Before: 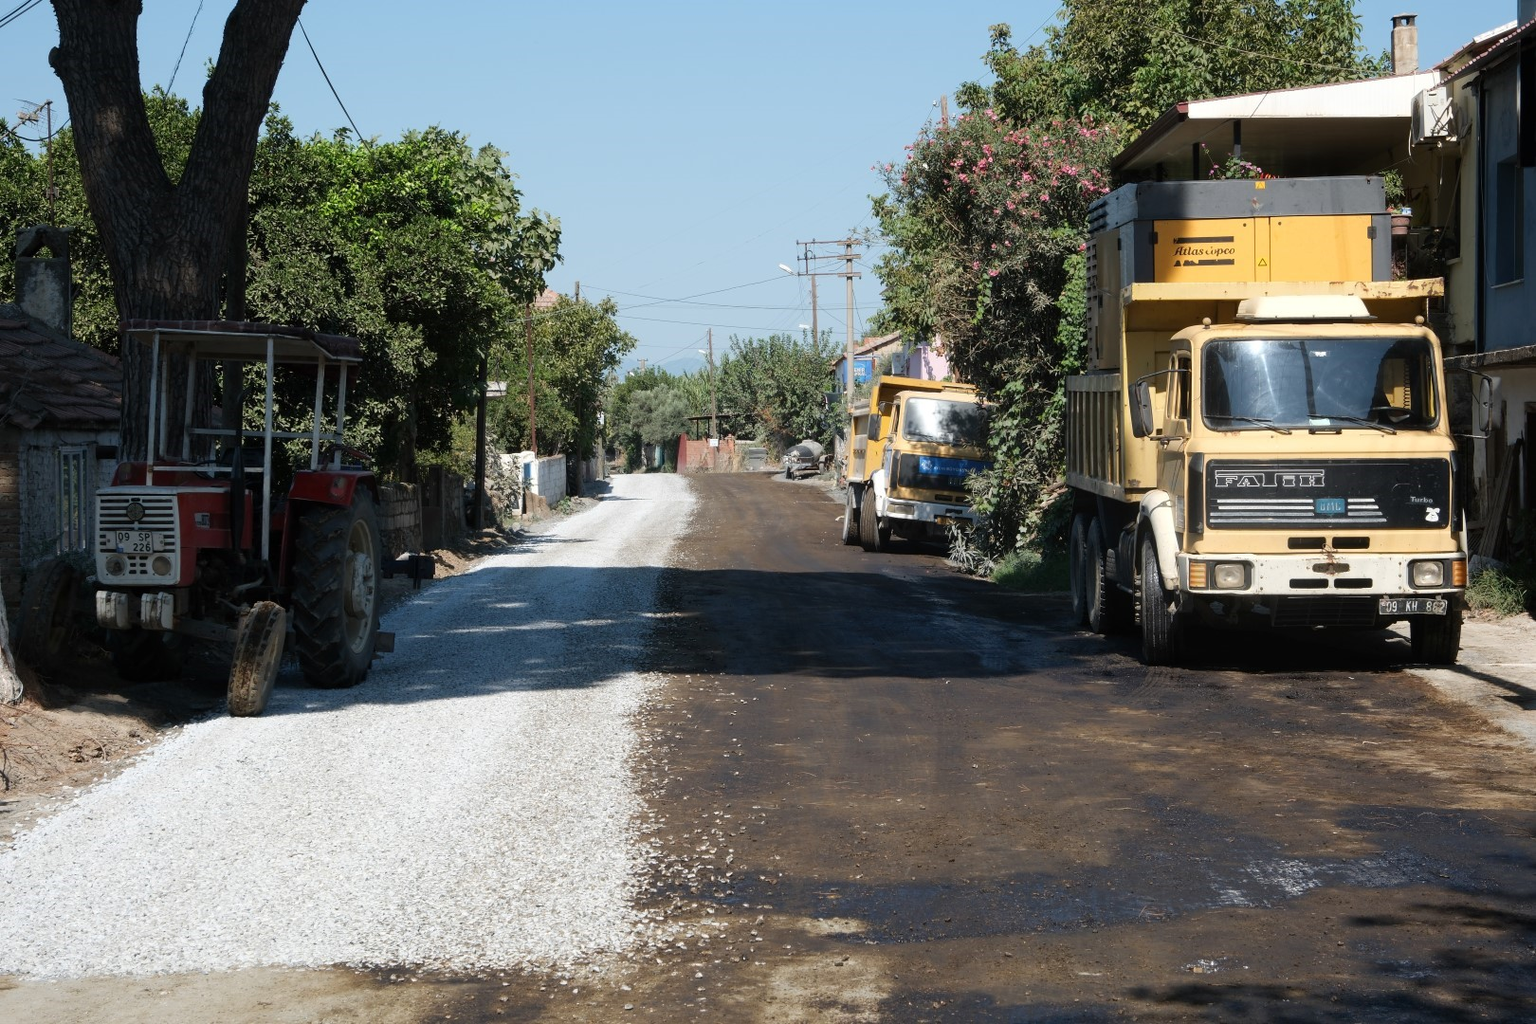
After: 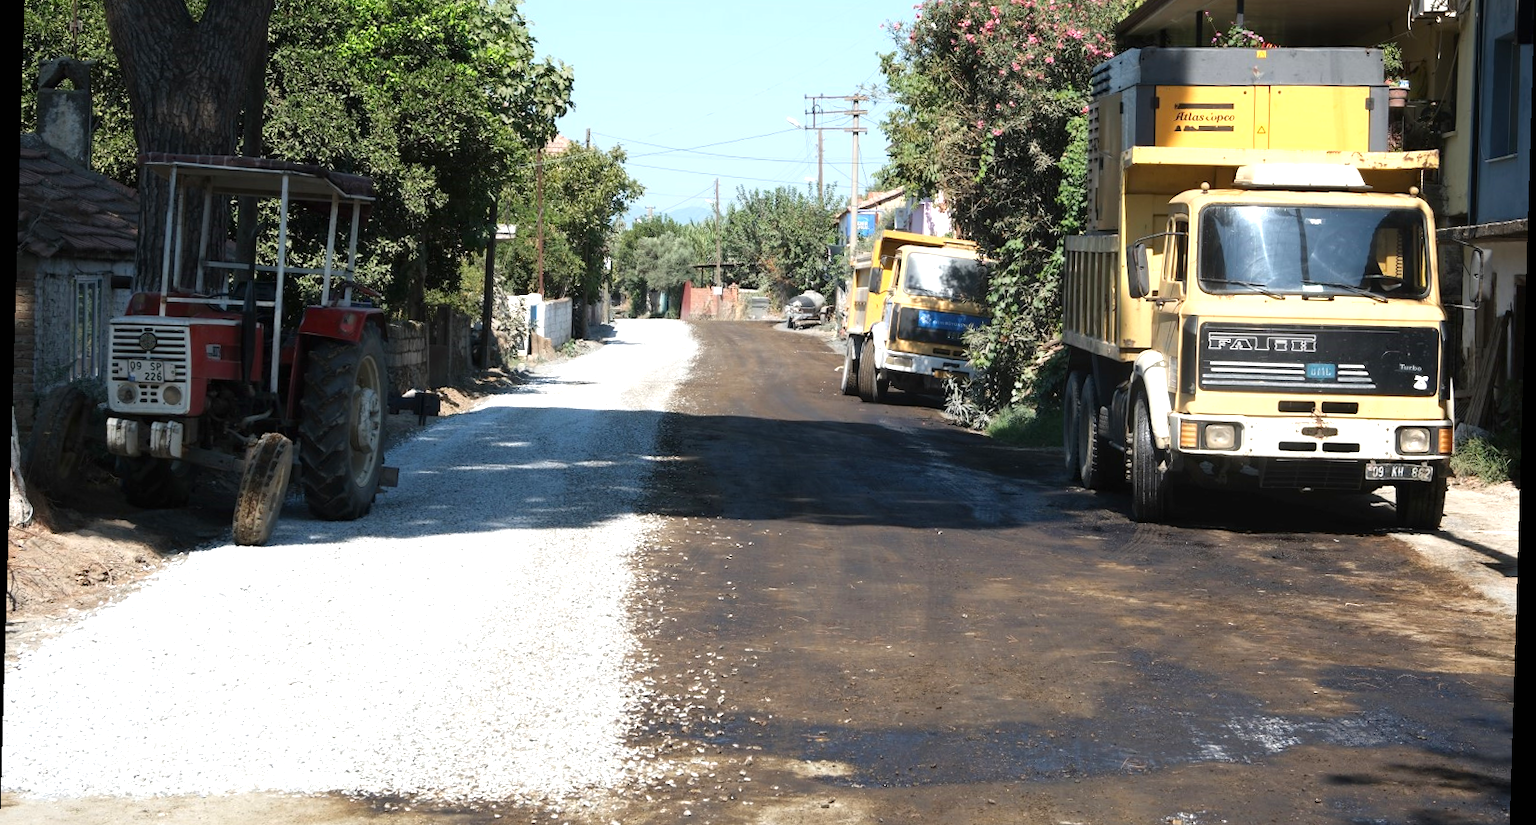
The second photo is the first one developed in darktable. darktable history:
crop and rotate: top 15.774%, bottom 5.506%
rotate and perspective: rotation 1.72°, automatic cropping off
exposure: black level correction 0, exposure 0.7 EV, compensate highlight preservation false
